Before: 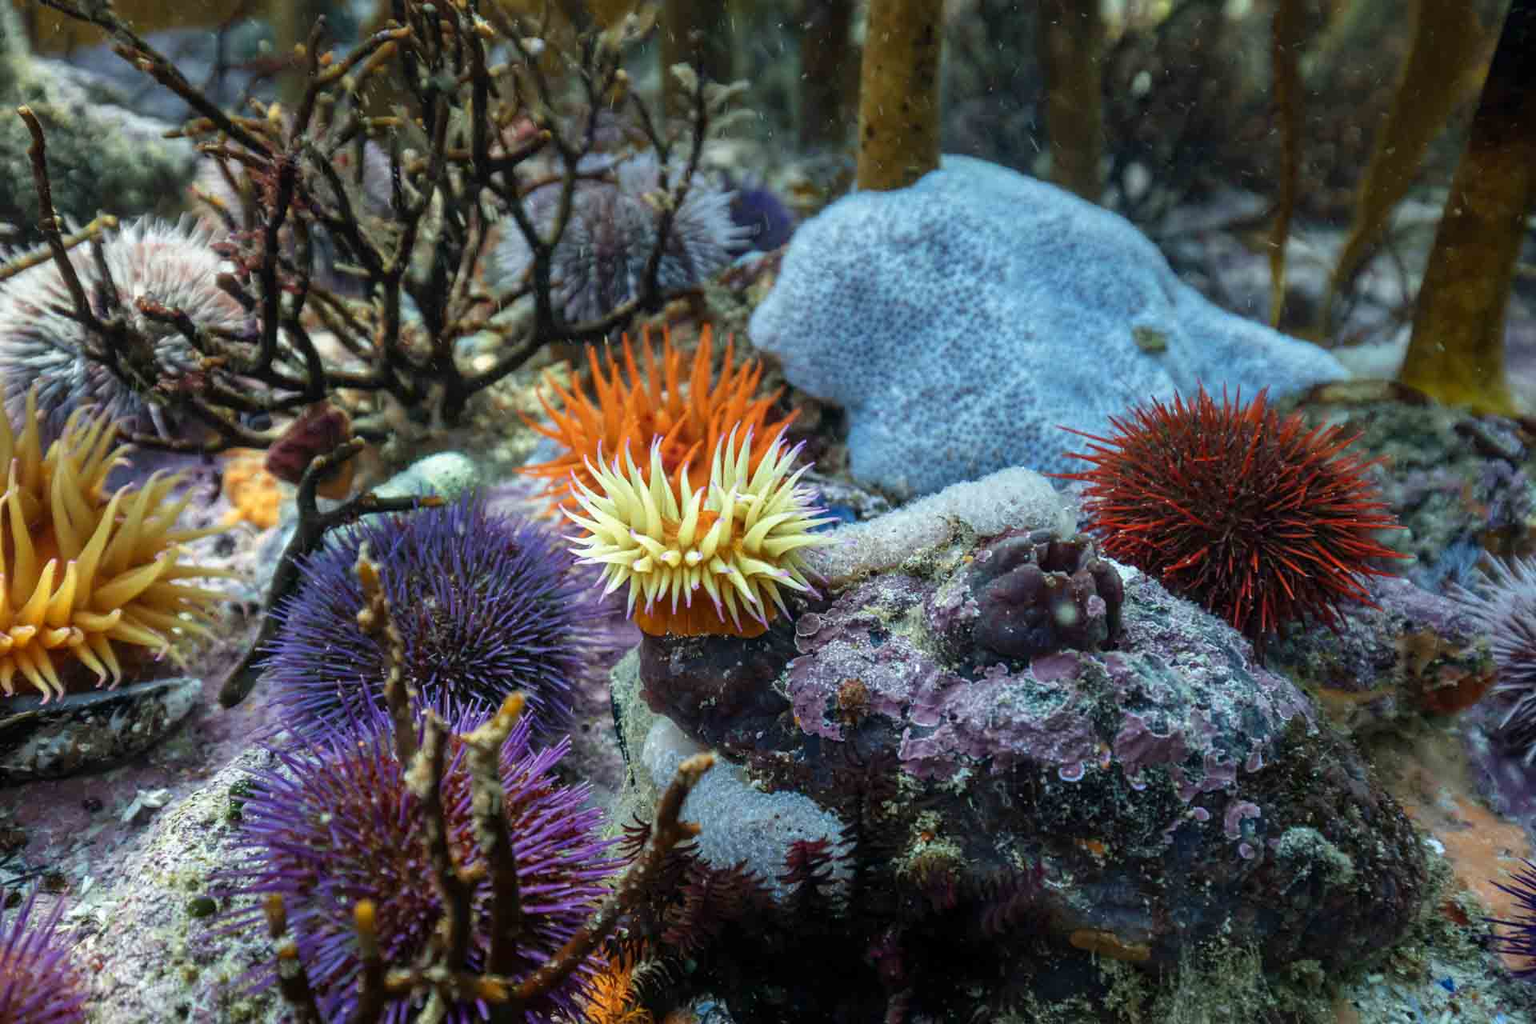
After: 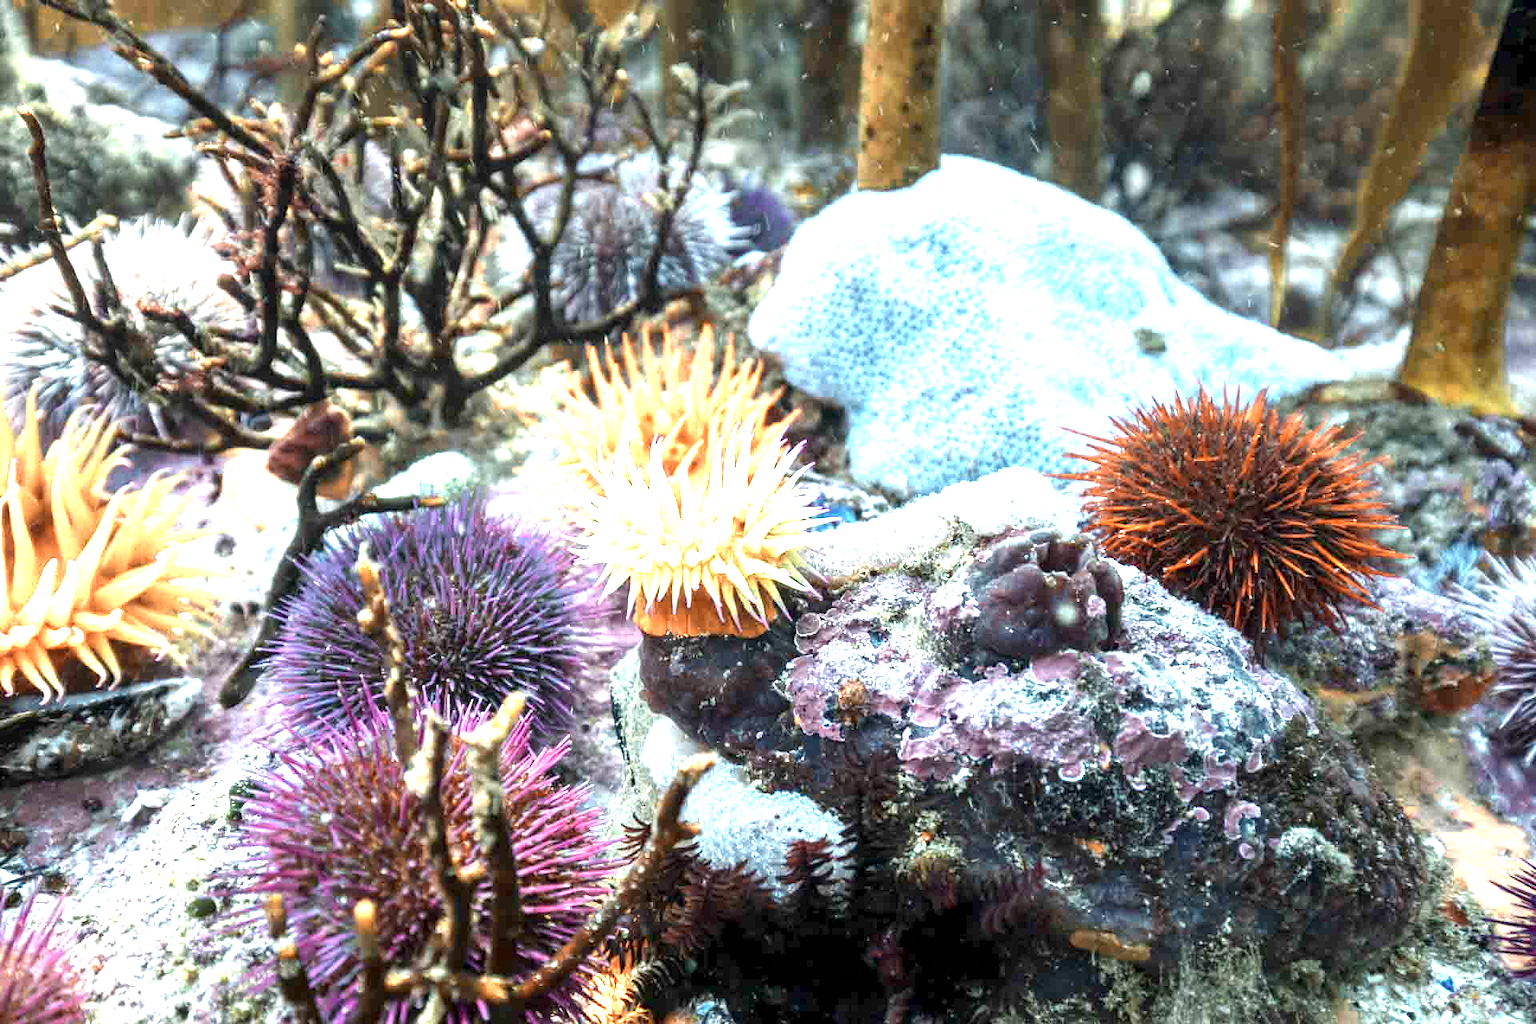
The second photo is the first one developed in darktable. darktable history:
color zones: curves: ch0 [(0.018, 0.548) (0.197, 0.654) (0.425, 0.447) (0.605, 0.658) (0.732, 0.579)]; ch1 [(0.105, 0.531) (0.224, 0.531) (0.386, 0.39) (0.618, 0.456) (0.732, 0.456) (0.956, 0.421)]; ch2 [(0.039, 0.583) (0.215, 0.465) (0.399, 0.544) (0.465, 0.548) (0.614, 0.447) (0.724, 0.43) (0.882, 0.623) (0.956, 0.632)], mix 29.75%
exposure: black level correction 0.001, exposure 0.967 EV, compensate exposure bias true, compensate highlight preservation false
contrast brightness saturation: saturation -0.081
